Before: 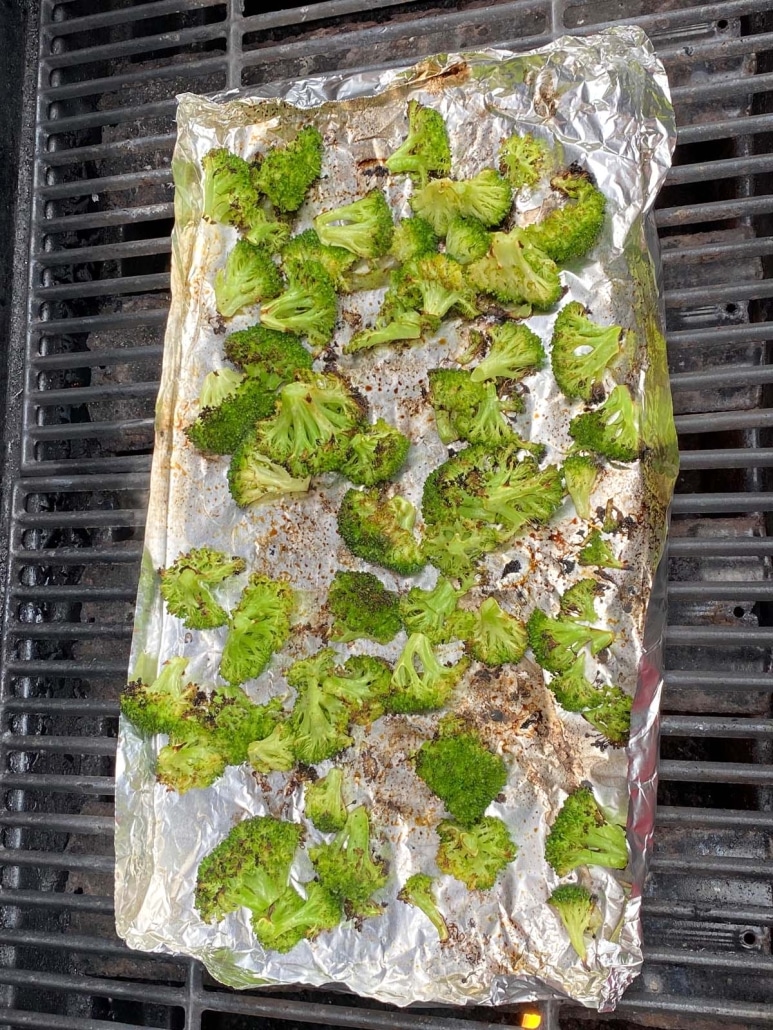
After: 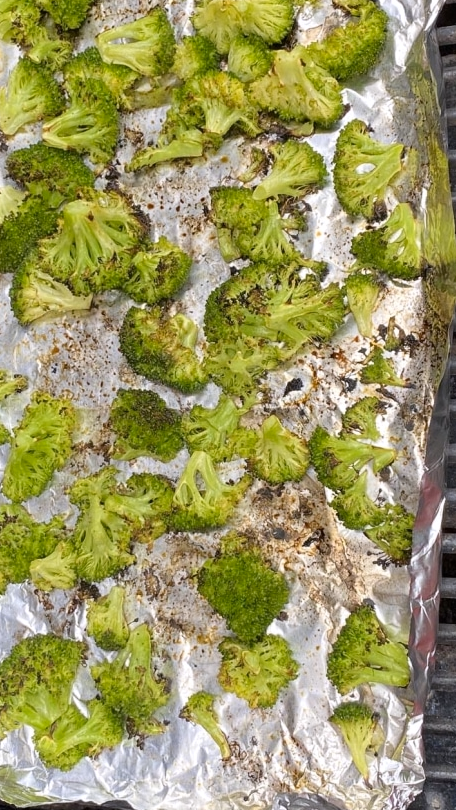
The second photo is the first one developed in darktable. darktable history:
crop and rotate: left 28.256%, top 17.734%, right 12.656%, bottom 3.573%
white balance: red 1.009, blue 1.027
color zones: curves: ch0 [(0.25, 0.5) (0.636, 0.25) (0.75, 0.5)]
color contrast: green-magenta contrast 0.85, blue-yellow contrast 1.25, unbound 0
contrast brightness saturation: contrast 0.11, saturation -0.17
